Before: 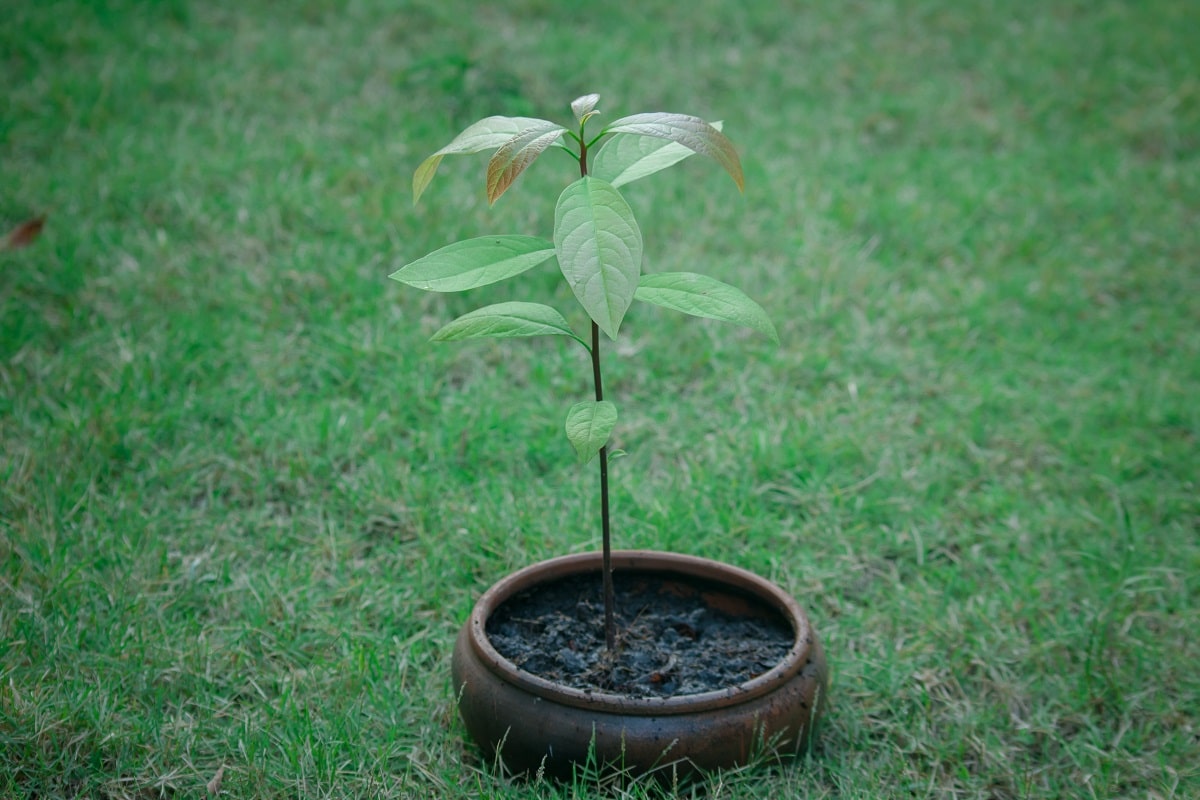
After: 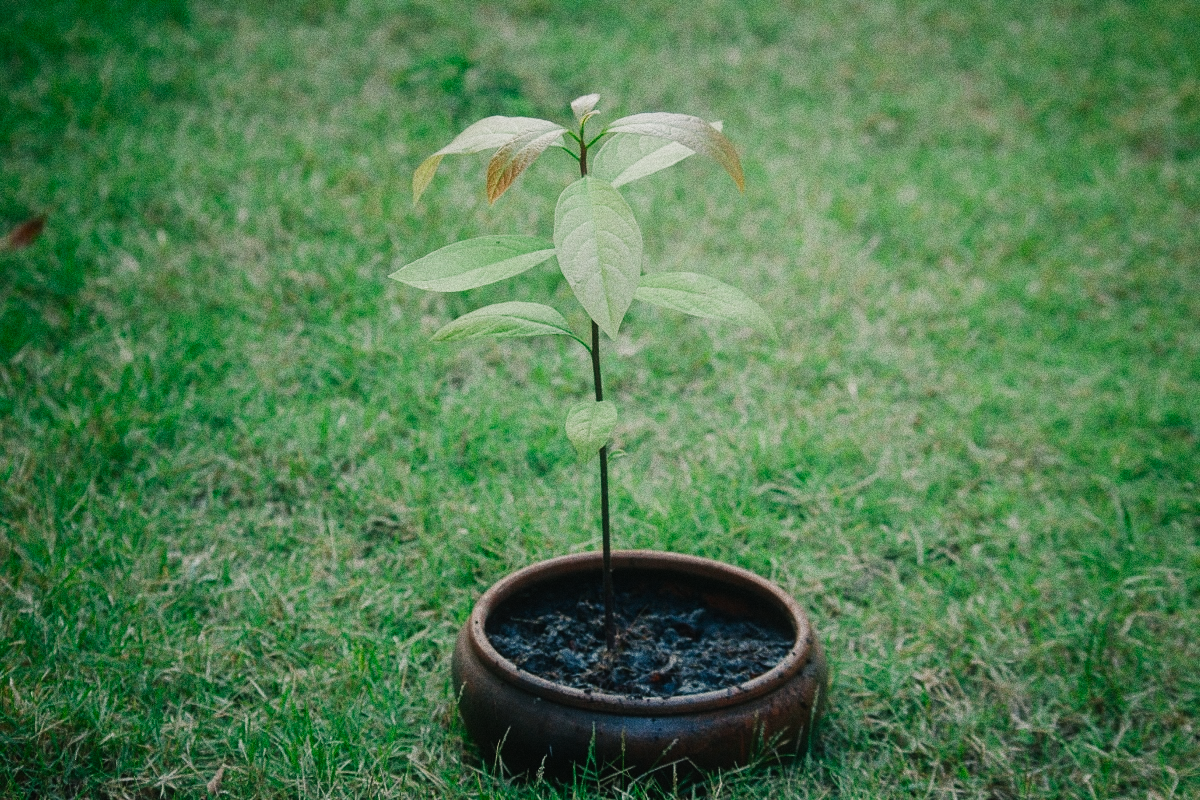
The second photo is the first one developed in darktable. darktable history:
contrast equalizer "negative clarity": octaves 7, y [[0.6 ×6], [0.55 ×6], [0 ×6], [0 ×6], [0 ×6]], mix -0.2
color balance rgb "creative|film": shadows lift › chroma 2%, shadows lift › hue 247.2°, power › chroma 0.3%, power › hue 25.2°, highlights gain › chroma 3%, highlights gain › hue 60°, global offset › luminance 0.75%, perceptual saturation grading › global saturation 20%, perceptual saturation grading › highlights -20%, perceptual saturation grading › shadows 30%, global vibrance 20%
diffuse or sharpen "bloom 10%": radius span 32, 1st order speed 50%, 2nd order speed 50%, 3rd order speed 50%, 4th order speed 50% | blend: blend mode normal, opacity 10%; mask: uniform (no mask)
exposure "_builtin_magic lantern defaults": compensate highlight preservation false
rgb primaries "creative|film": red hue 0.019, red purity 0.907, green hue 0.07, green purity 0.883, blue hue -0.093, blue purity 0.96
sigmoid: contrast 1.6, skew -0.2, preserve hue 0%, red attenuation 0.1, red rotation 0.035, green attenuation 0.1, green rotation -0.017, blue attenuation 0.15, blue rotation -0.052, base primaries Rec2020
tone equalizer "_builtin_contrast tone curve | soft": -8 EV -0.417 EV, -7 EV -0.389 EV, -6 EV -0.333 EV, -5 EV -0.222 EV, -3 EV 0.222 EV, -2 EV 0.333 EV, -1 EV 0.389 EV, +0 EV 0.417 EV, edges refinement/feathering 500, mask exposure compensation -1.57 EV, preserve details no
grain "silver grain": coarseness 0.09 ISO, strength 40%
